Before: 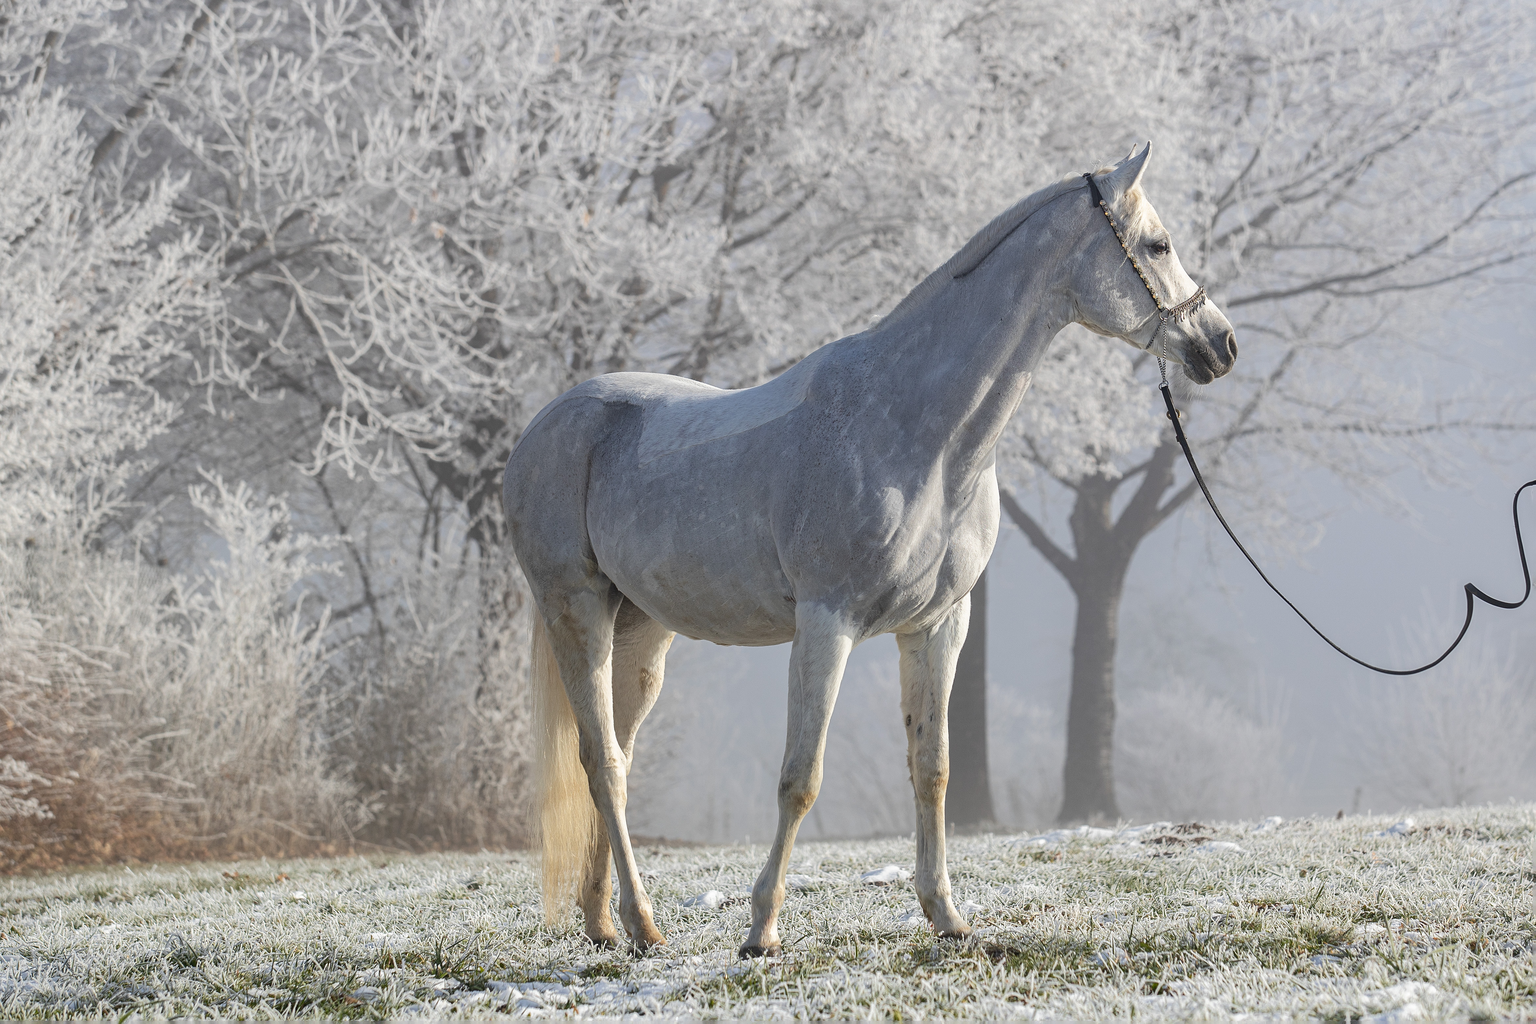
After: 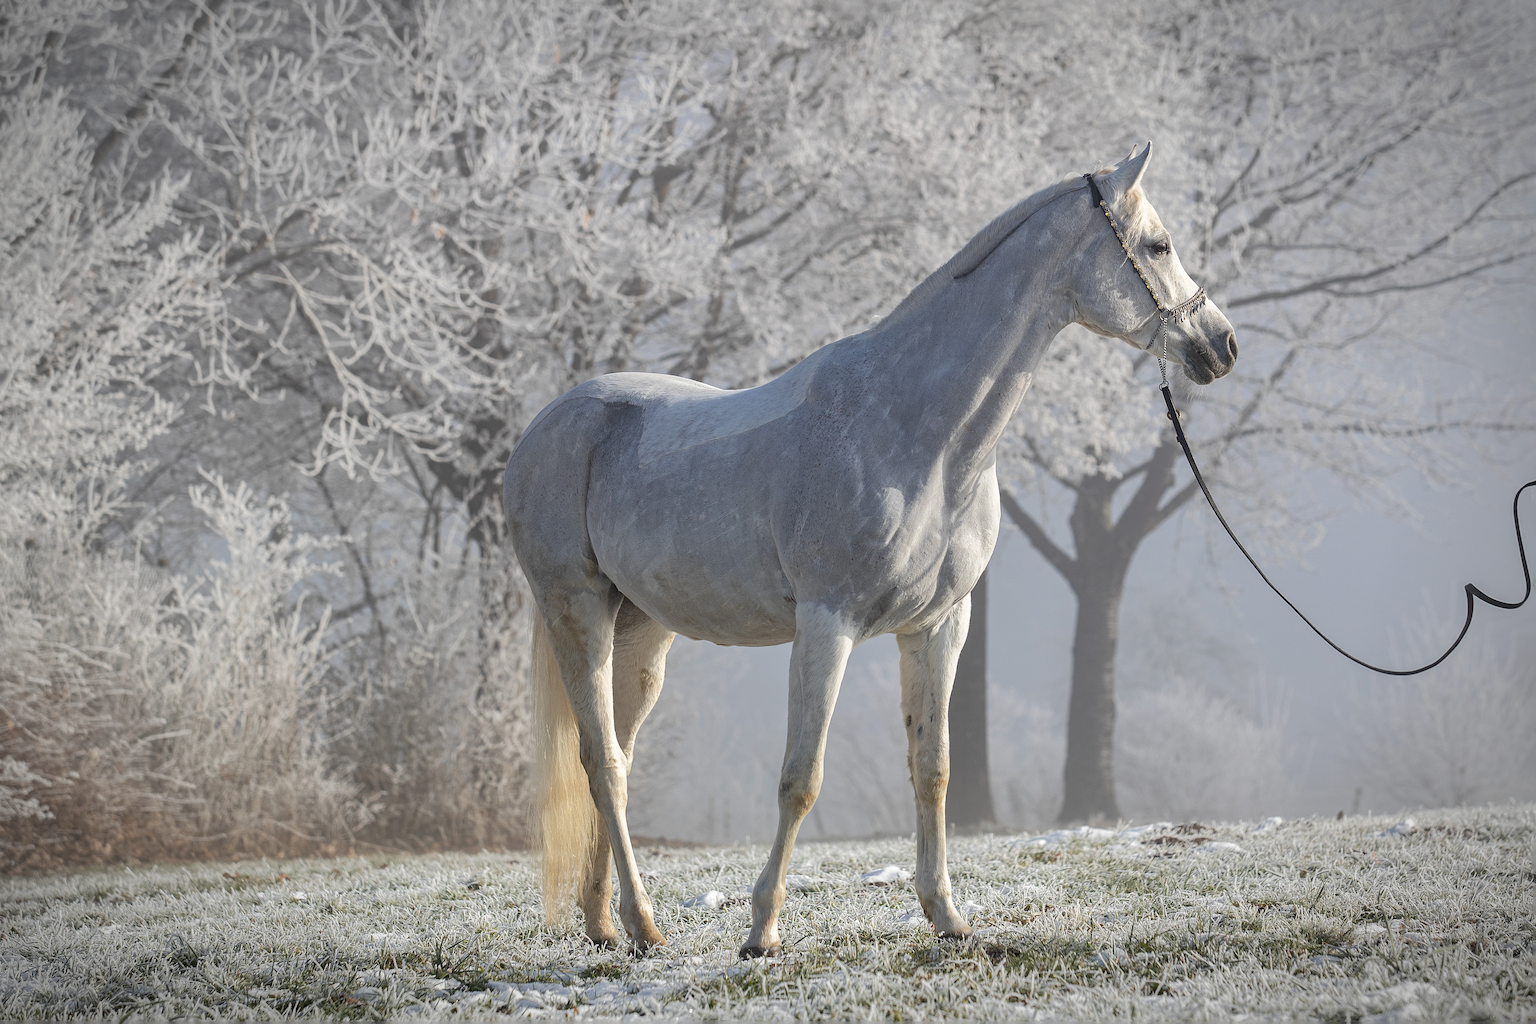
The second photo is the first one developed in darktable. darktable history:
vignetting: automatic ratio true
shadows and highlights: shadows 10.99, white point adjustment 1.02, highlights -39.15
